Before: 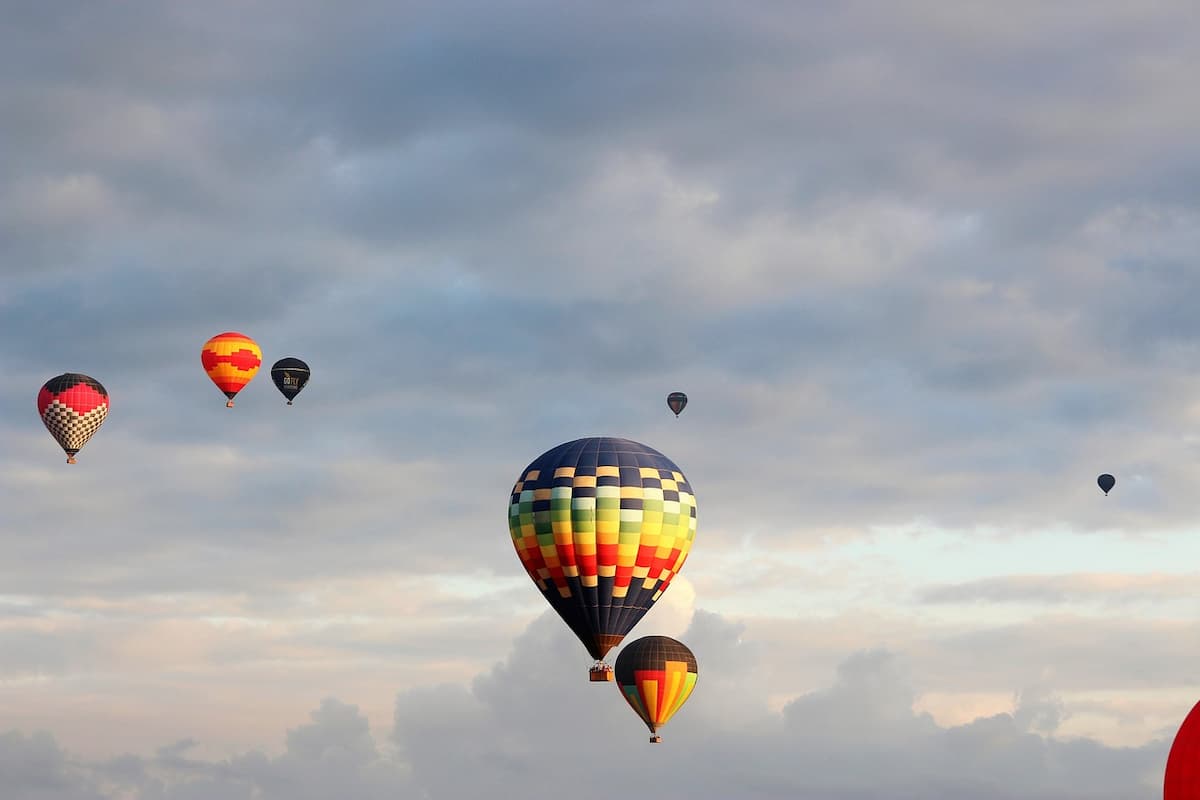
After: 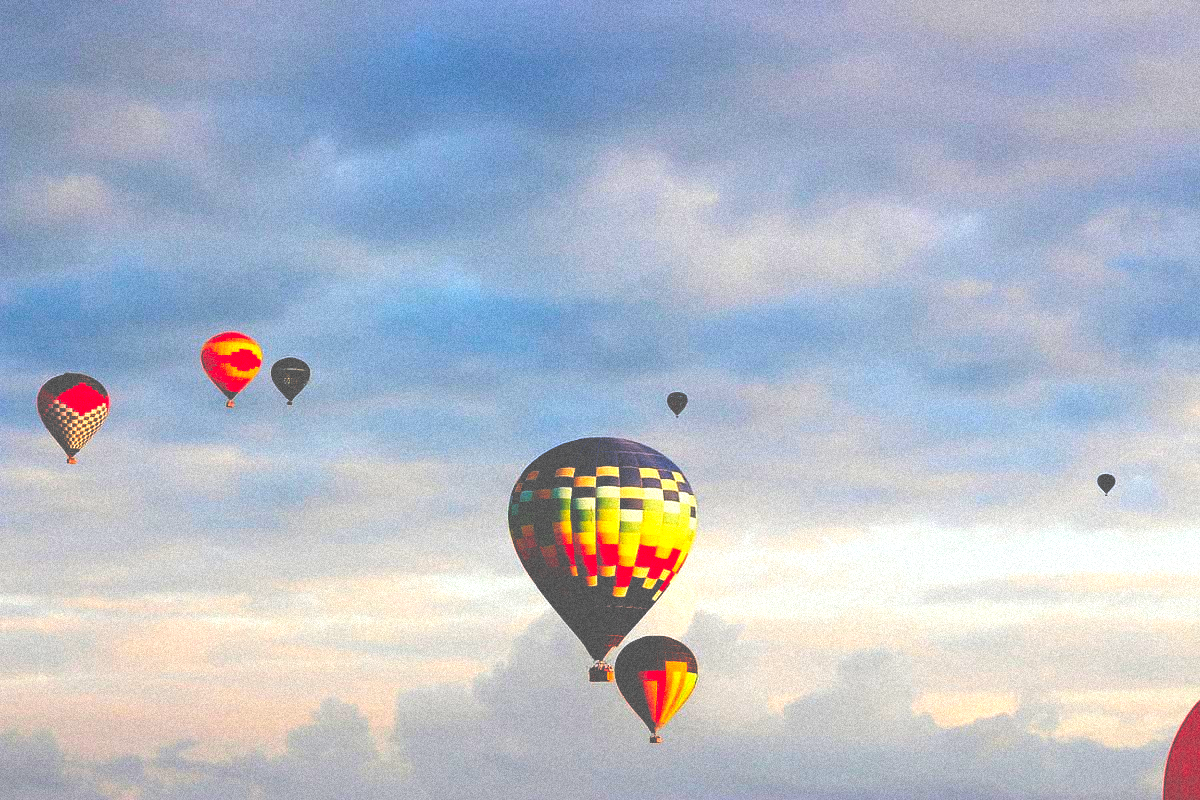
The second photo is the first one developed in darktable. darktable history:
base curve: curves: ch0 [(0, 0.036) (0.083, 0.04) (0.804, 1)], preserve colors none
levels: levels [0.072, 0.414, 0.976]
grain: strength 35%, mid-tones bias 0%
